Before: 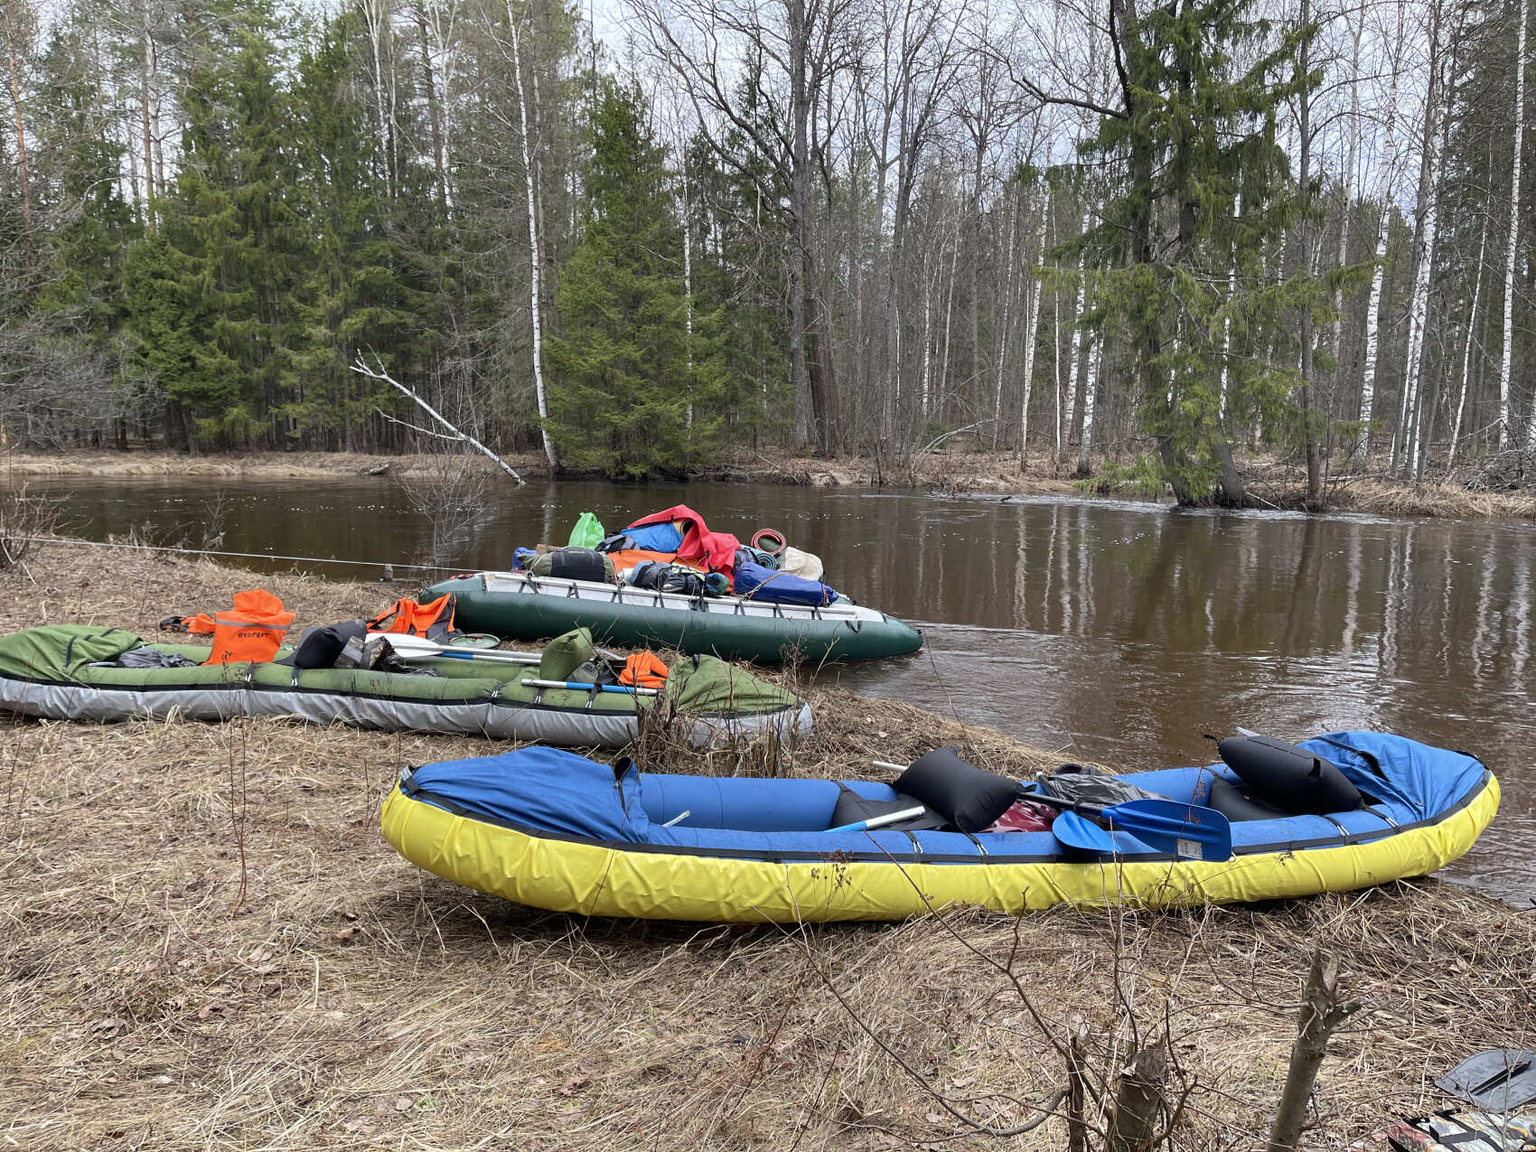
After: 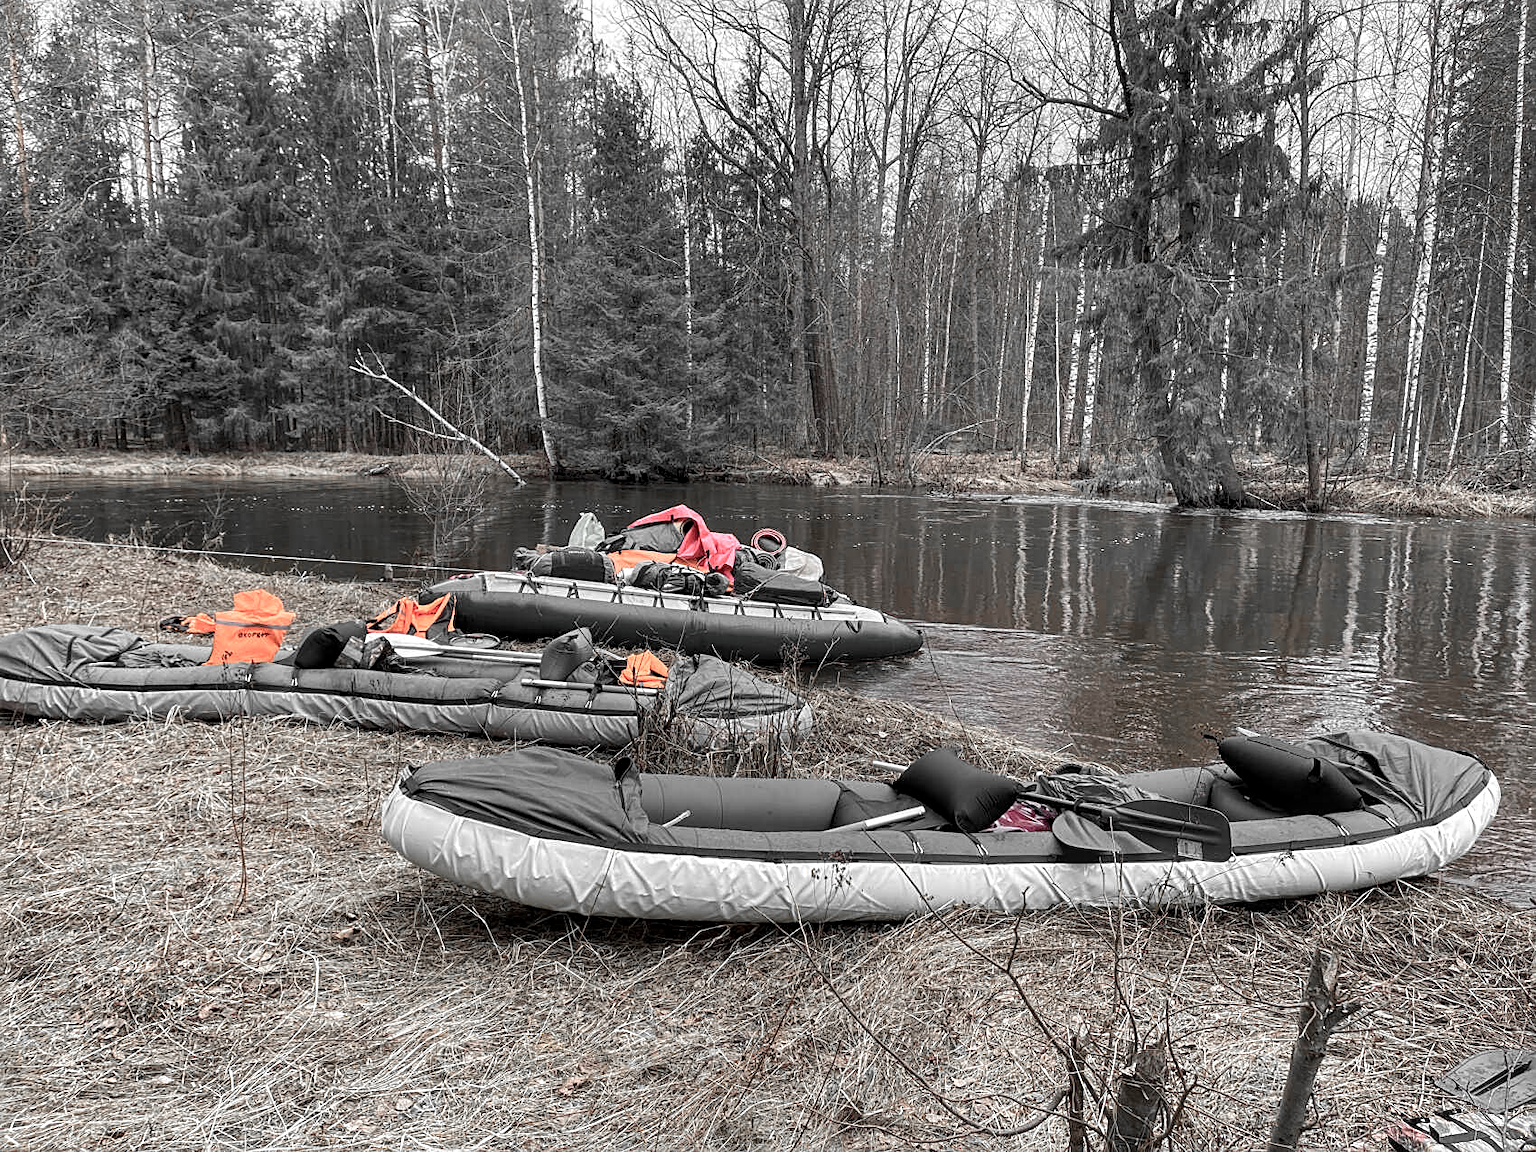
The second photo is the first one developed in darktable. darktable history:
color zones: curves: ch0 [(0, 0.65) (0.096, 0.644) (0.221, 0.539) (0.429, 0.5) (0.571, 0.5) (0.714, 0.5) (0.857, 0.5) (1, 0.65)]; ch1 [(0, 0.5) (0.143, 0.5) (0.257, -0.002) (0.429, 0.04) (0.571, -0.001) (0.714, -0.015) (0.857, 0.024) (1, 0.5)]
local contrast: detail 130%
sharpen: on, module defaults
color balance: input saturation 80.07%
